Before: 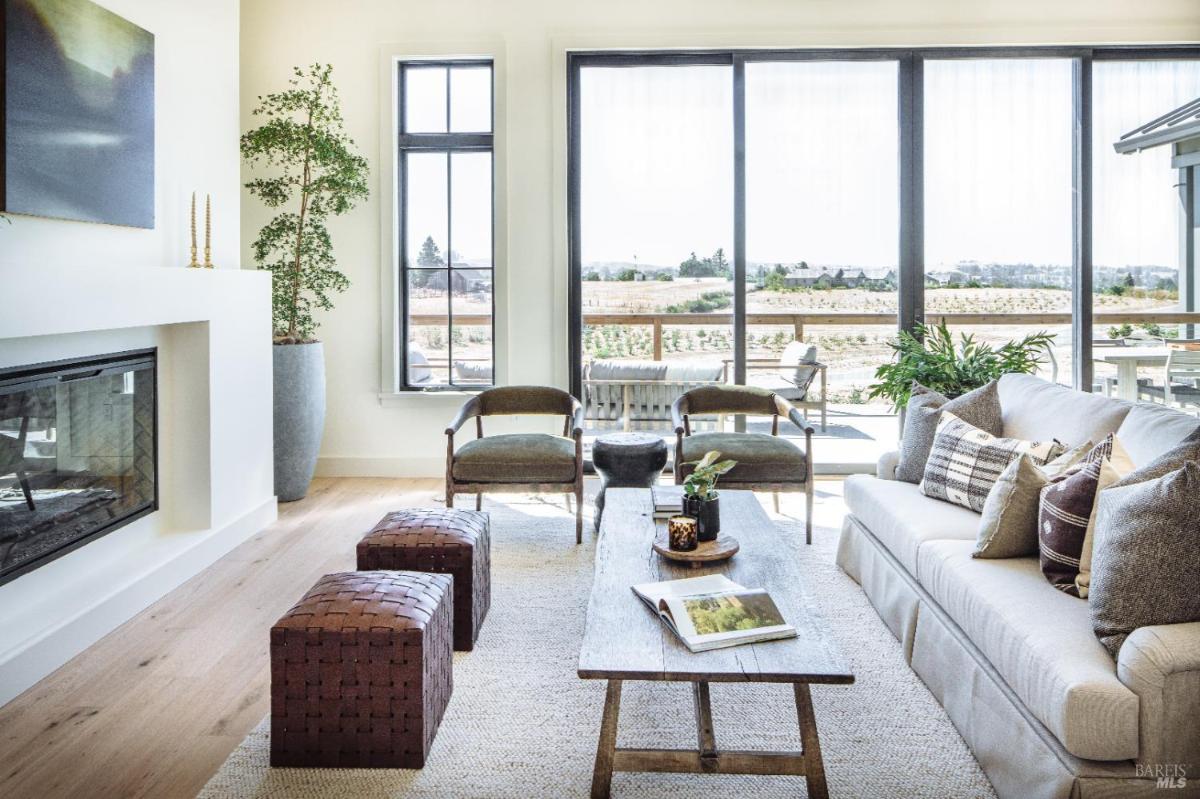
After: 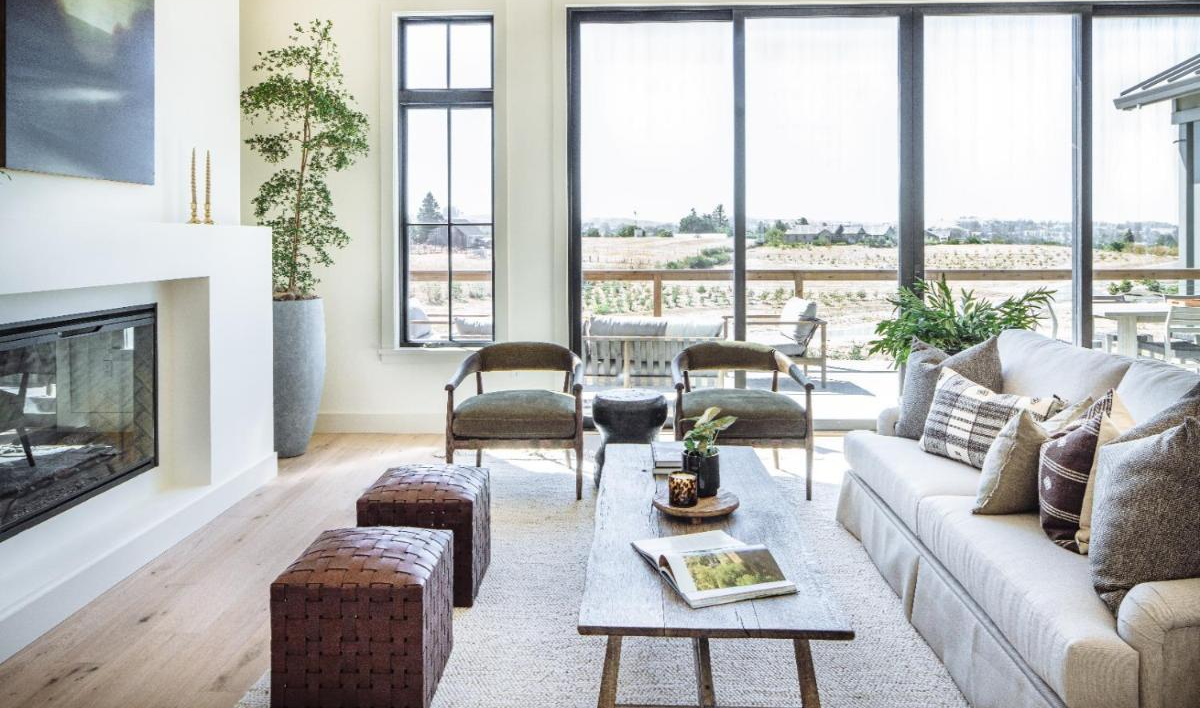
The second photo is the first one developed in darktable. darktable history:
crop and rotate: top 5.547%, bottom 5.827%
